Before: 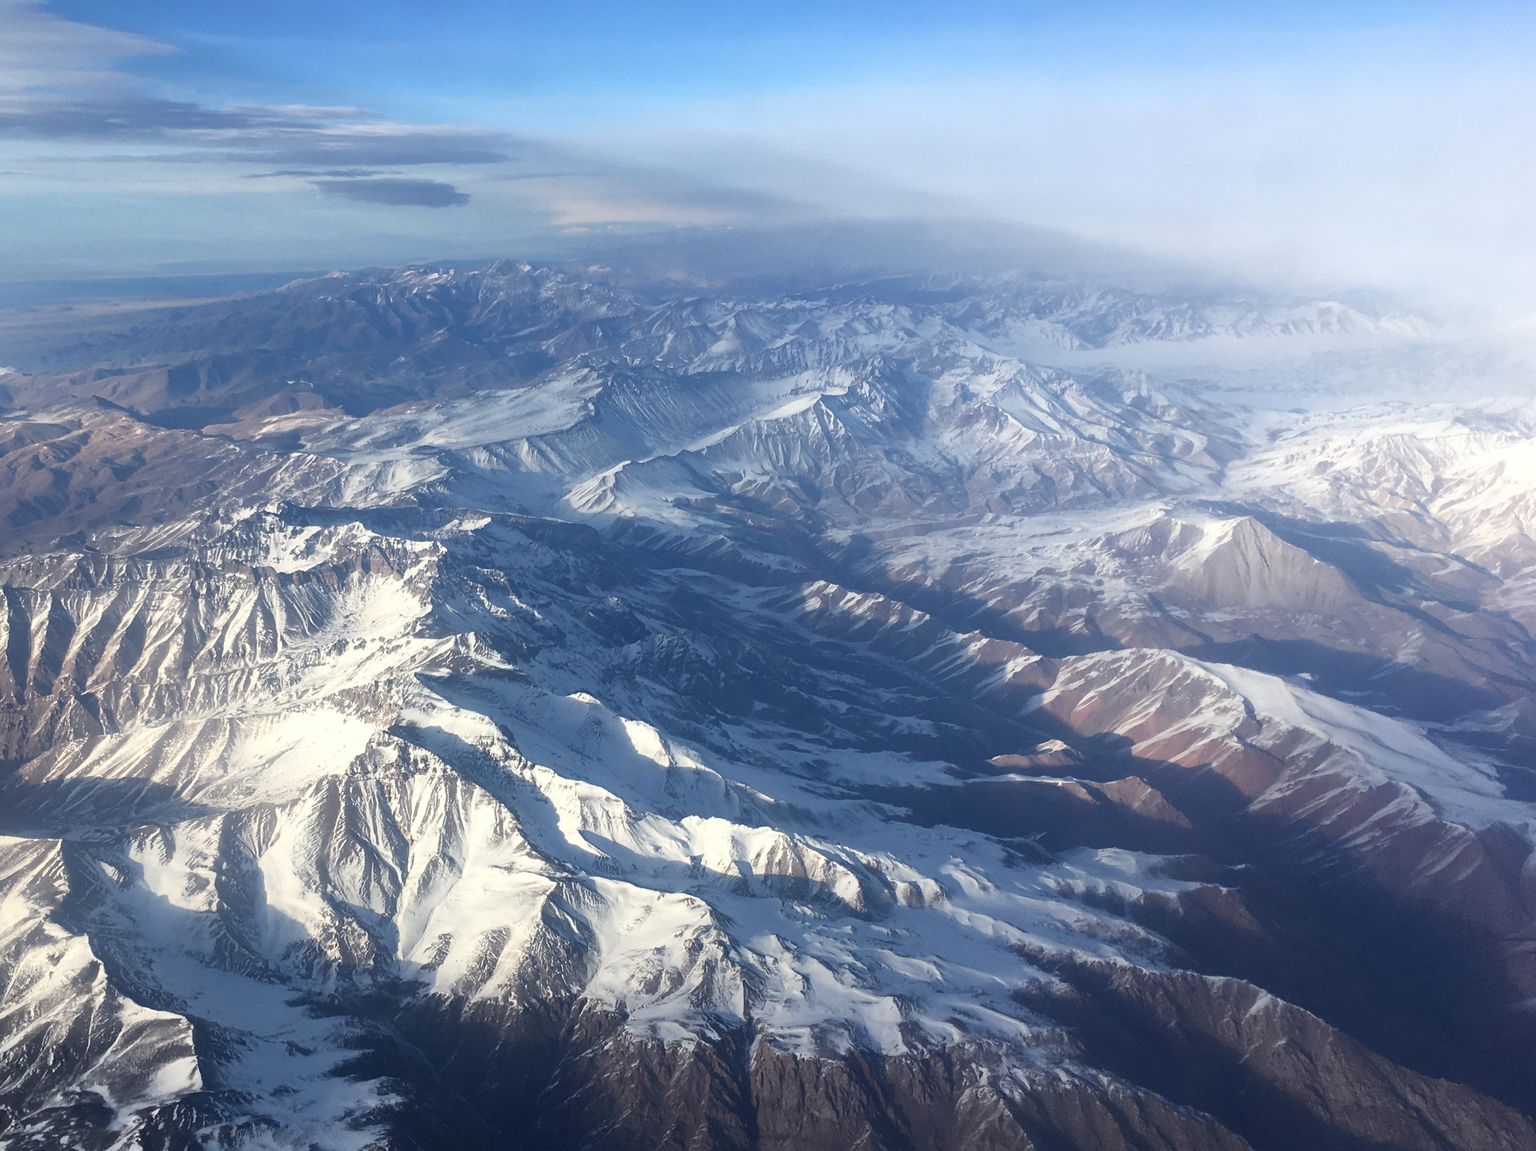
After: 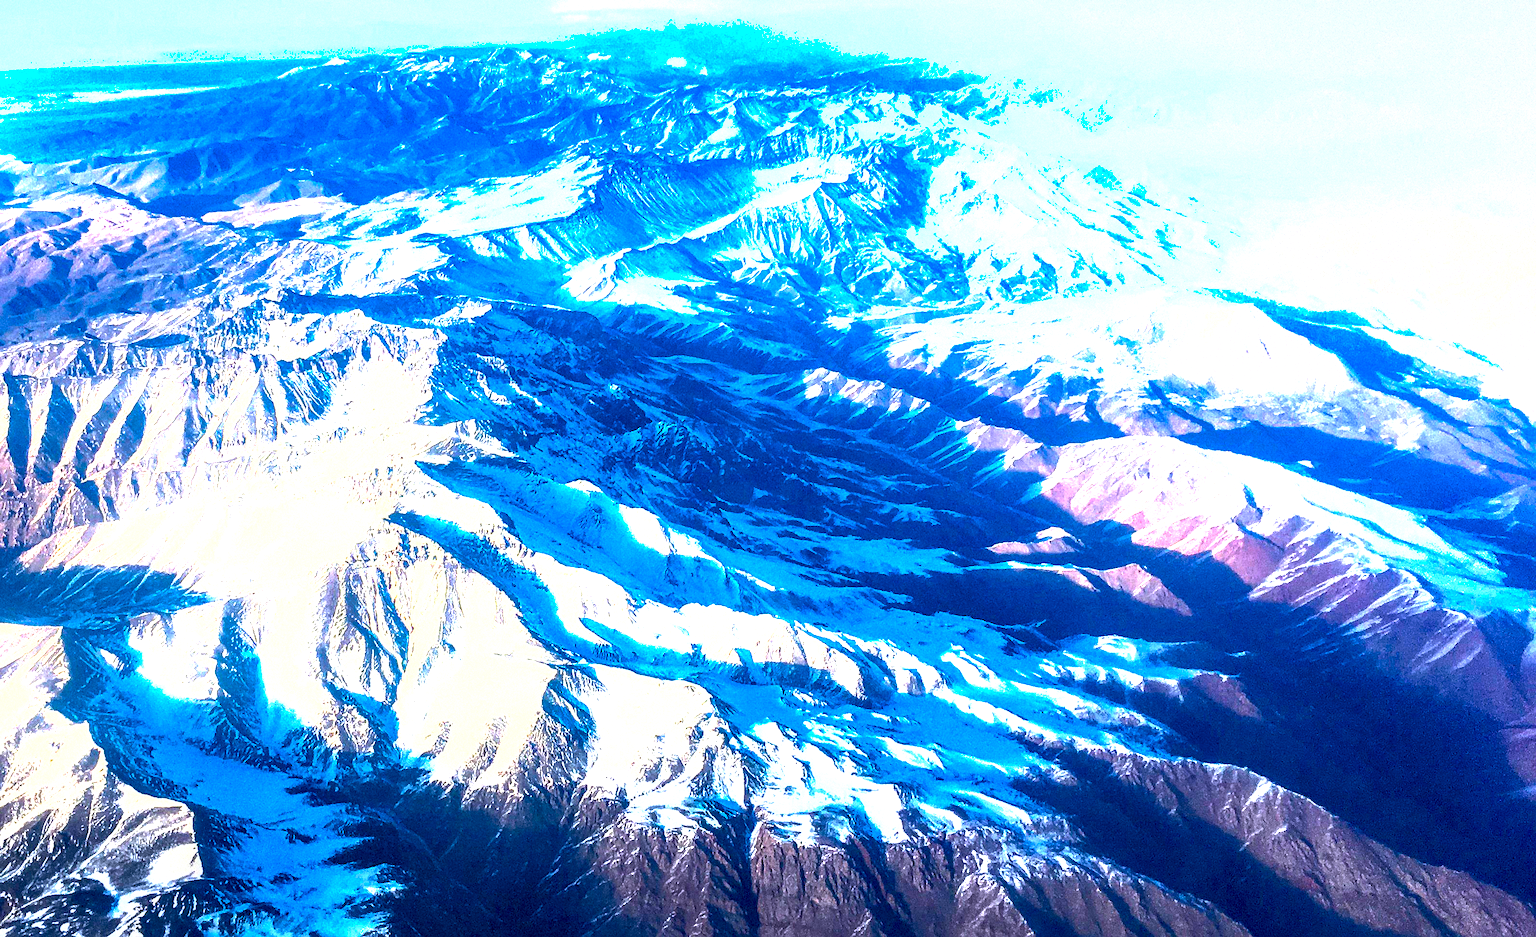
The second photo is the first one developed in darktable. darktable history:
sharpen: on, module defaults
local contrast: detail 160%
crop and rotate: top 18.507%
tone equalizer: on, module defaults
contrast brightness saturation: contrast 0.04, saturation 0.16
shadows and highlights: shadows 30
grain: mid-tones bias 0%
color balance rgb: linear chroma grading › global chroma 20%, perceptual saturation grading › global saturation 65%, perceptual saturation grading › highlights 60%, perceptual saturation grading › mid-tones 50%, perceptual saturation grading › shadows 50%, perceptual brilliance grading › global brilliance 30%, perceptual brilliance grading › highlights 50%, perceptual brilliance grading › mid-tones 50%, perceptual brilliance grading › shadows -22%, global vibrance 20%
